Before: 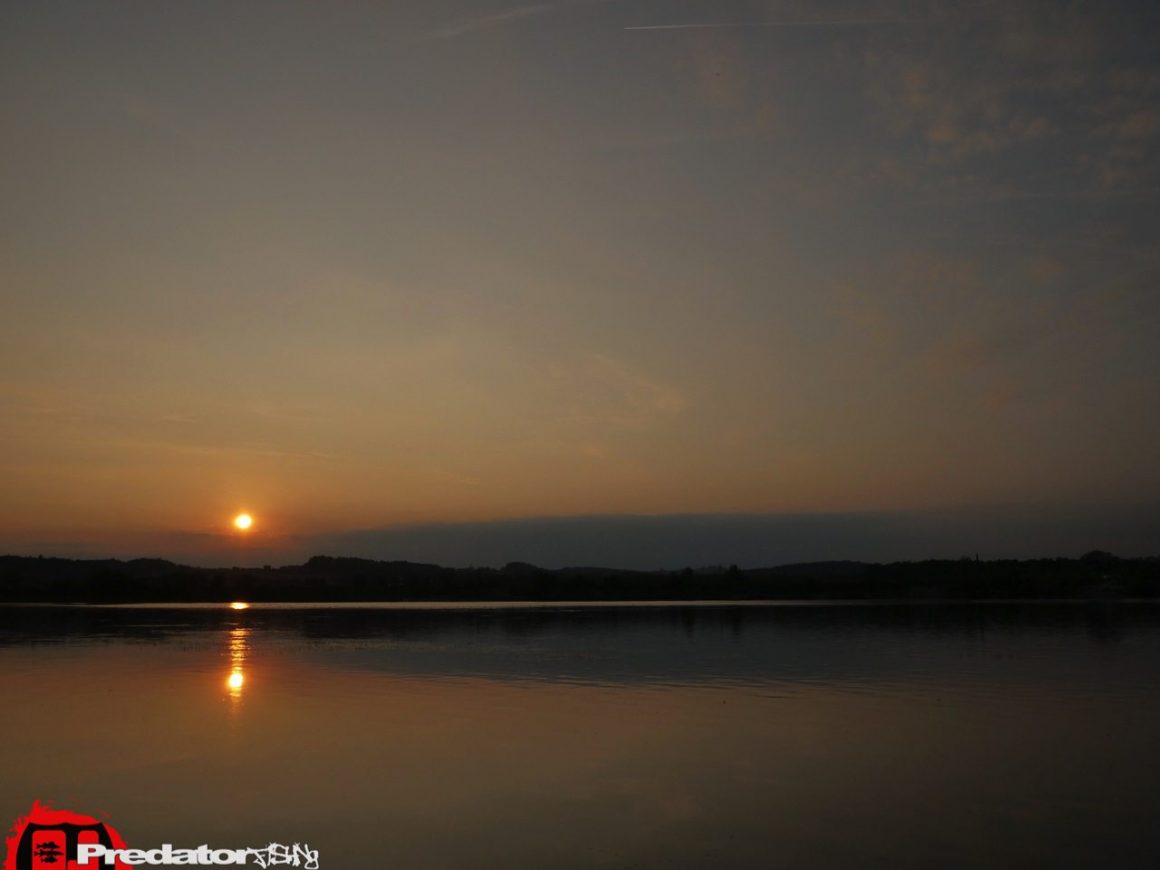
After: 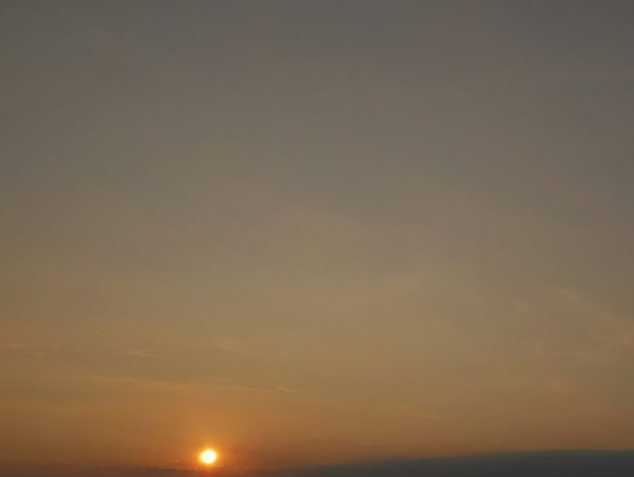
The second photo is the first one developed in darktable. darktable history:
sharpen: on, module defaults
shadows and highlights: shadows 20.91, highlights -82.73, soften with gaussian
crop and rotate: left 3.047%, top 7.509%, right 42.236%, bottom 37.598%
